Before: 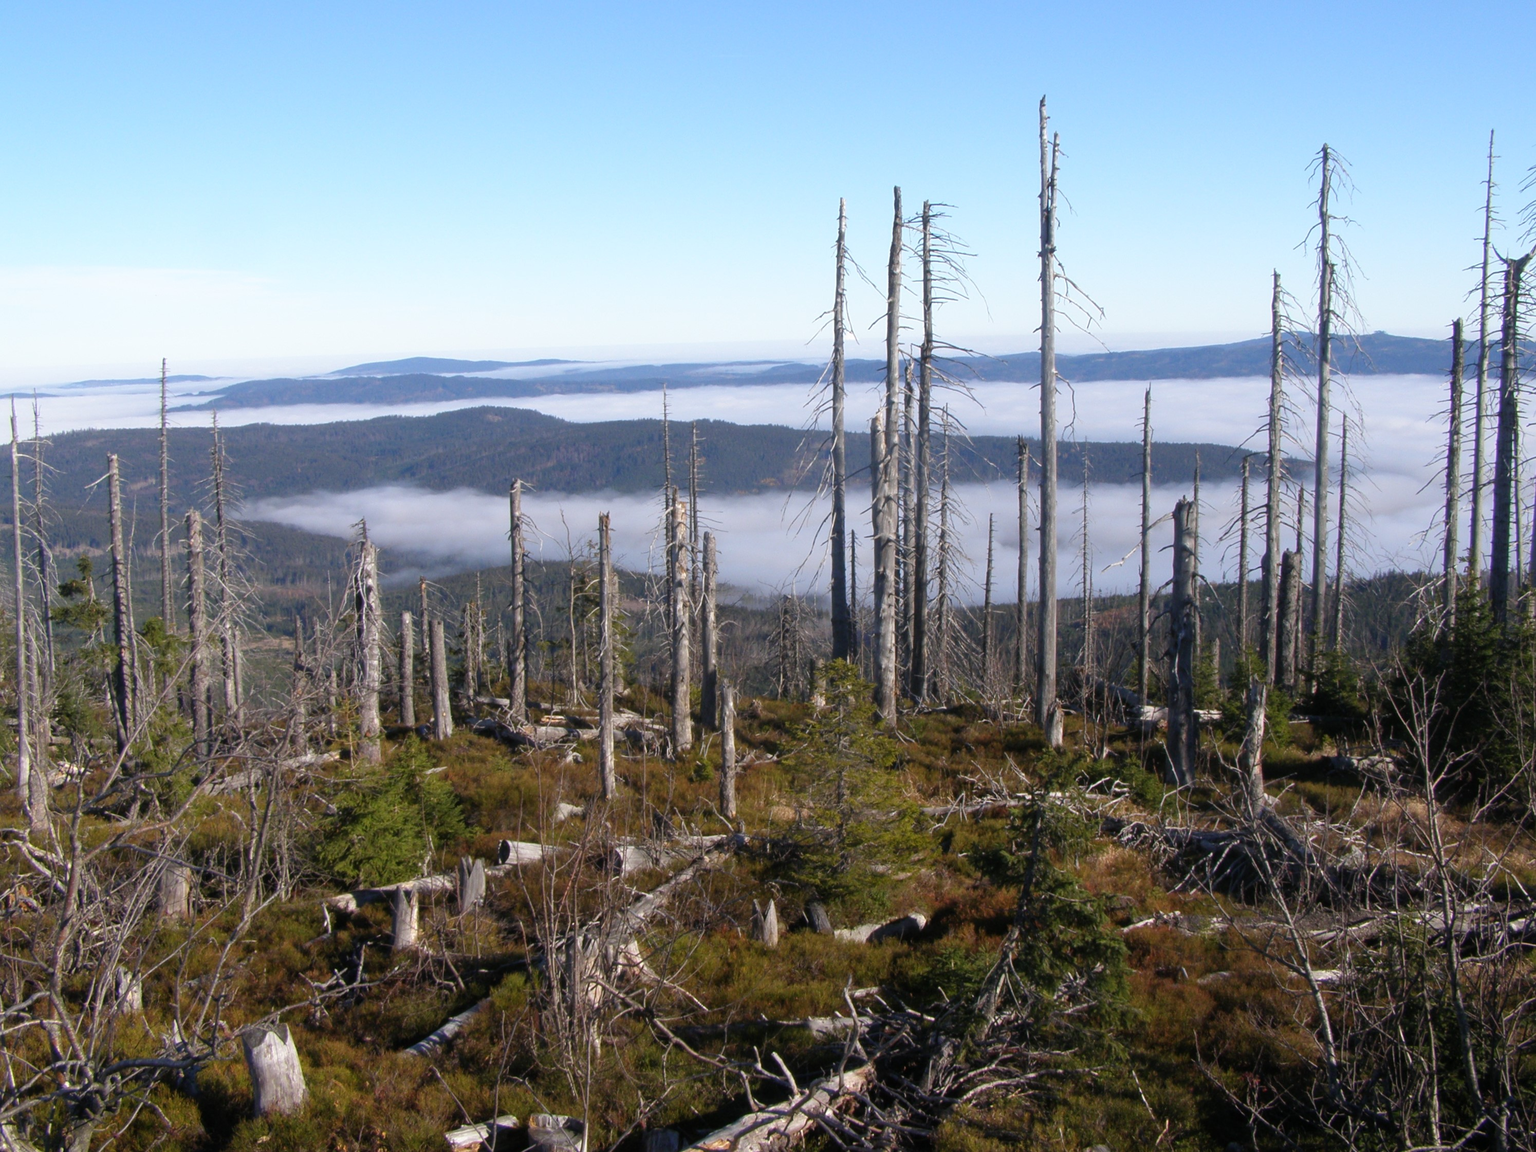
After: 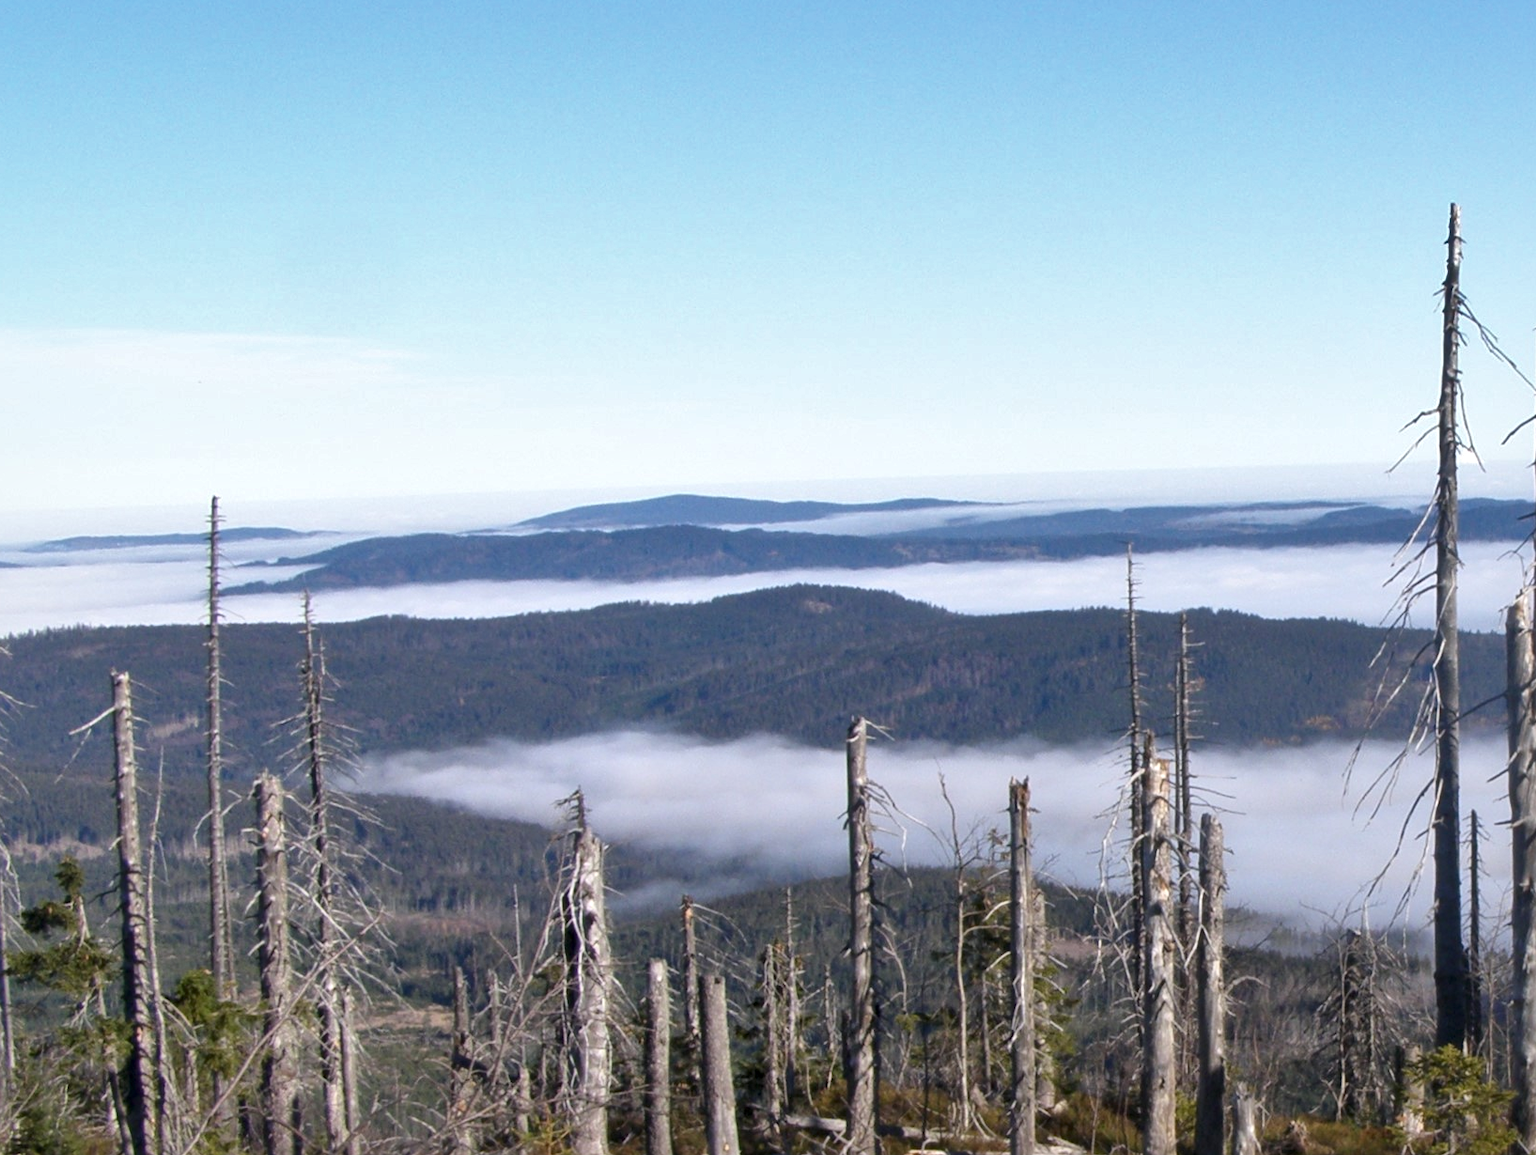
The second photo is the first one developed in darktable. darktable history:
shadows and highlights: radius 264.75, soften with gaussian
local contrast: mode bilateral grid, contrast 25, coarseness 60, detail 151%, midtone range 0.2
exposure: exposure -0.01 EV, compensate highlight preservation false
crop and rotate: left 3.047%, top 7.509%, right 42.236%, bottom 37.598%
